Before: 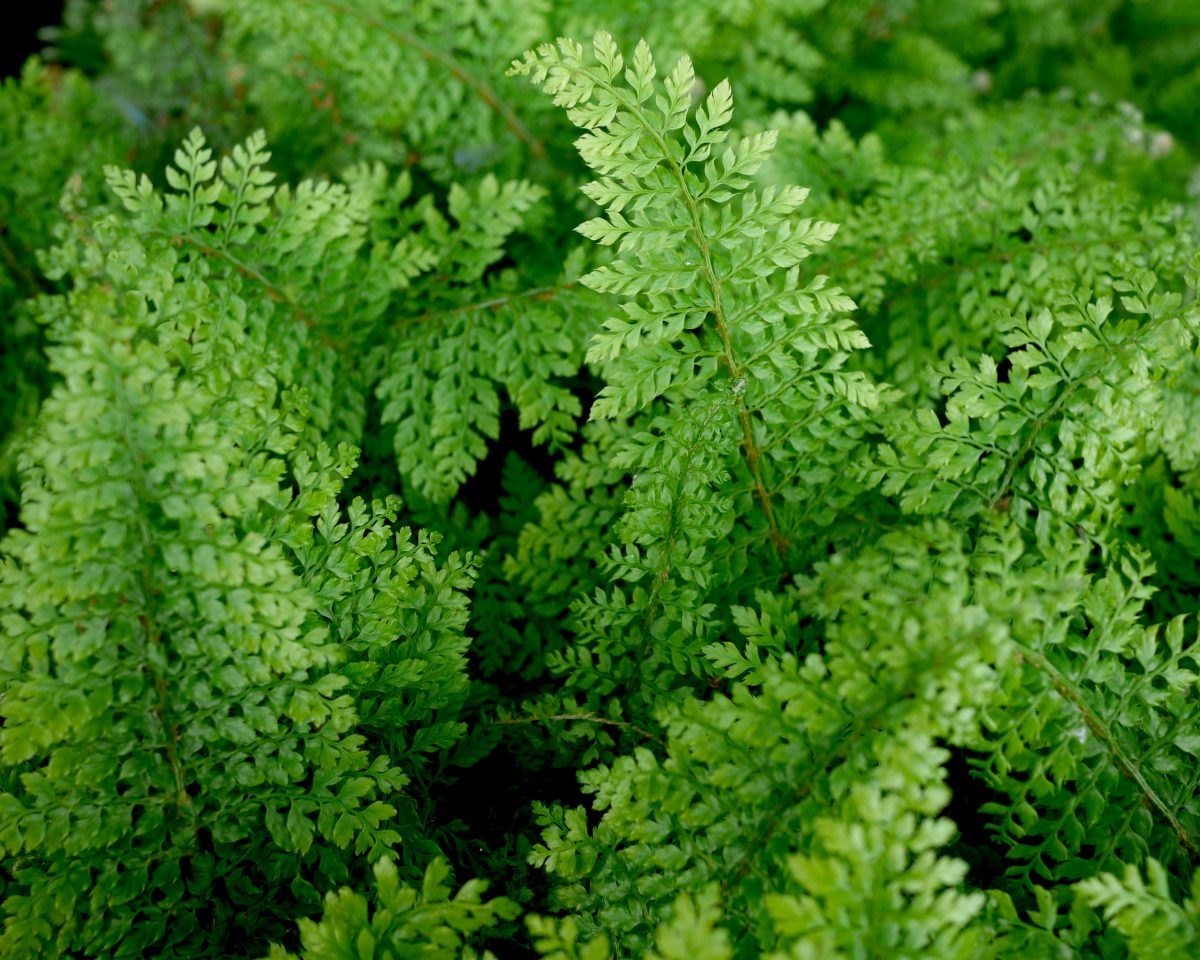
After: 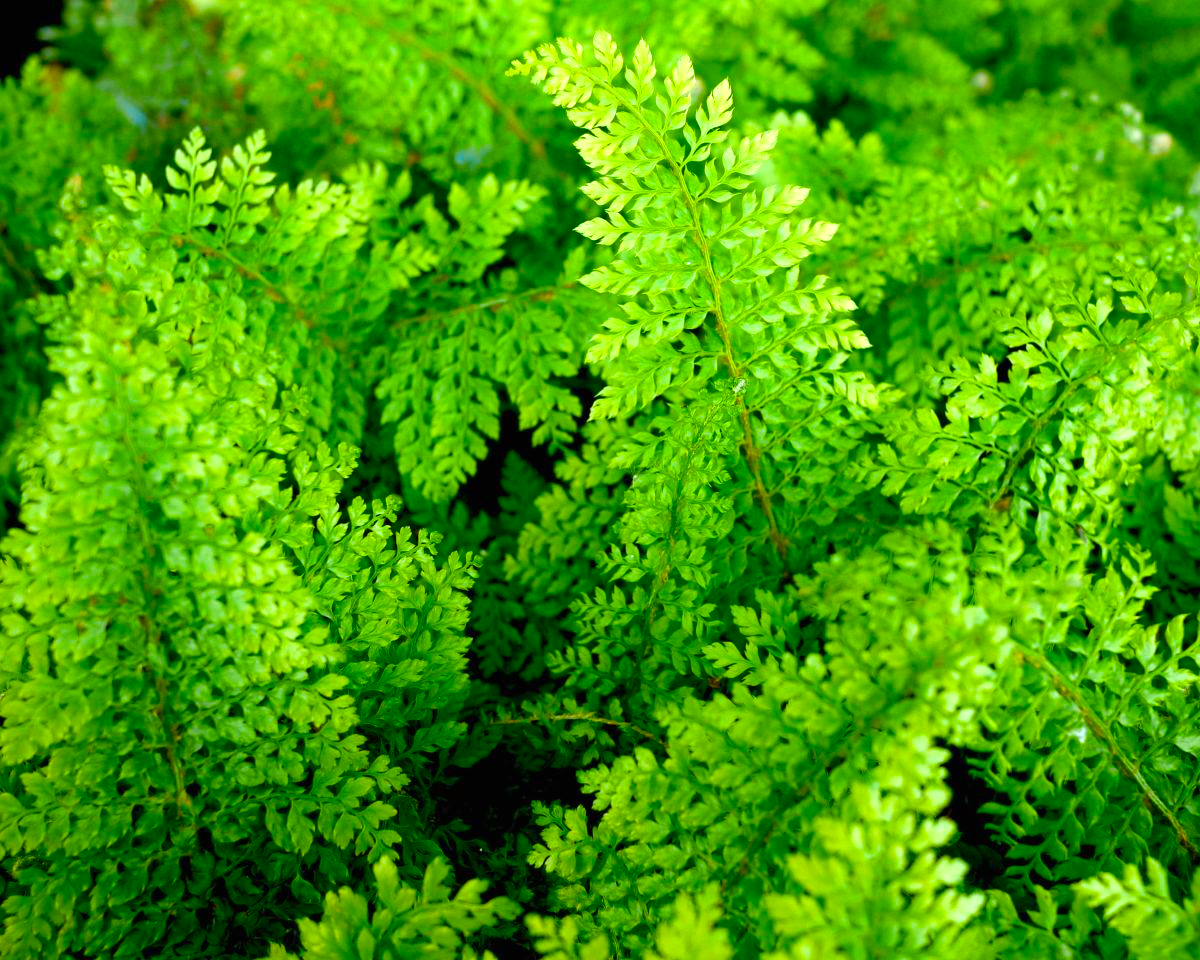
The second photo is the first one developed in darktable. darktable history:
color balance rgb: linear chroma grading › global chroma 15%, perceptual saturation grading › global saturation 30%
exposure: black level correction 0, exposure 0.95 EV, compensate exposure bias true, compensate highlight preservation false
